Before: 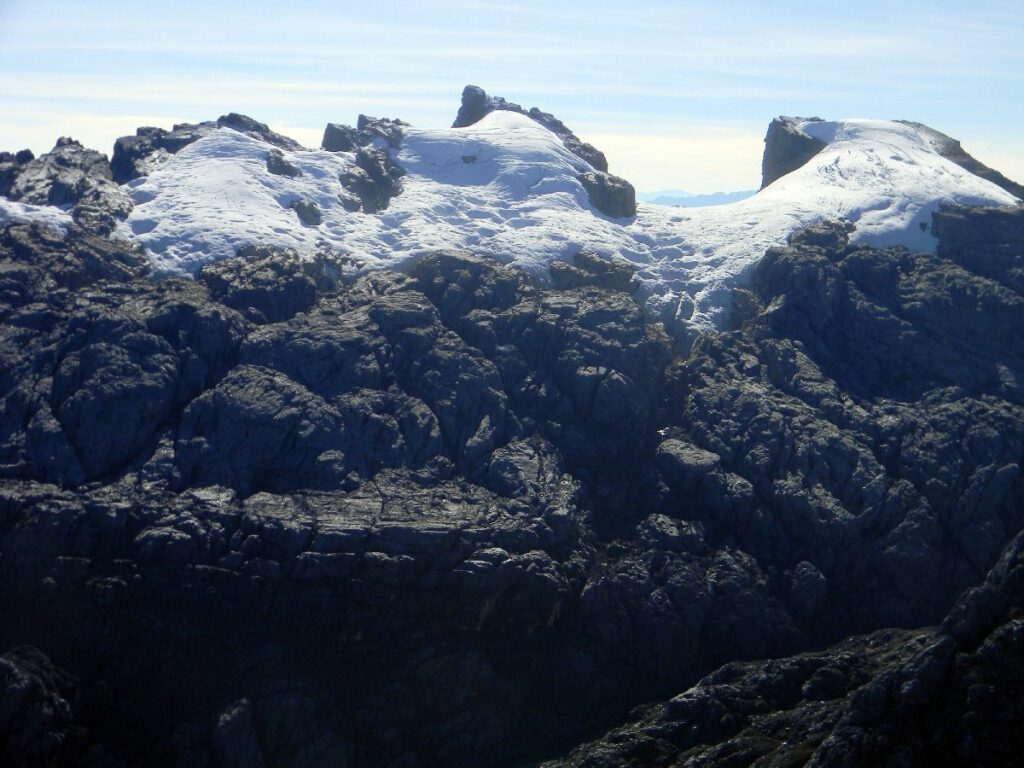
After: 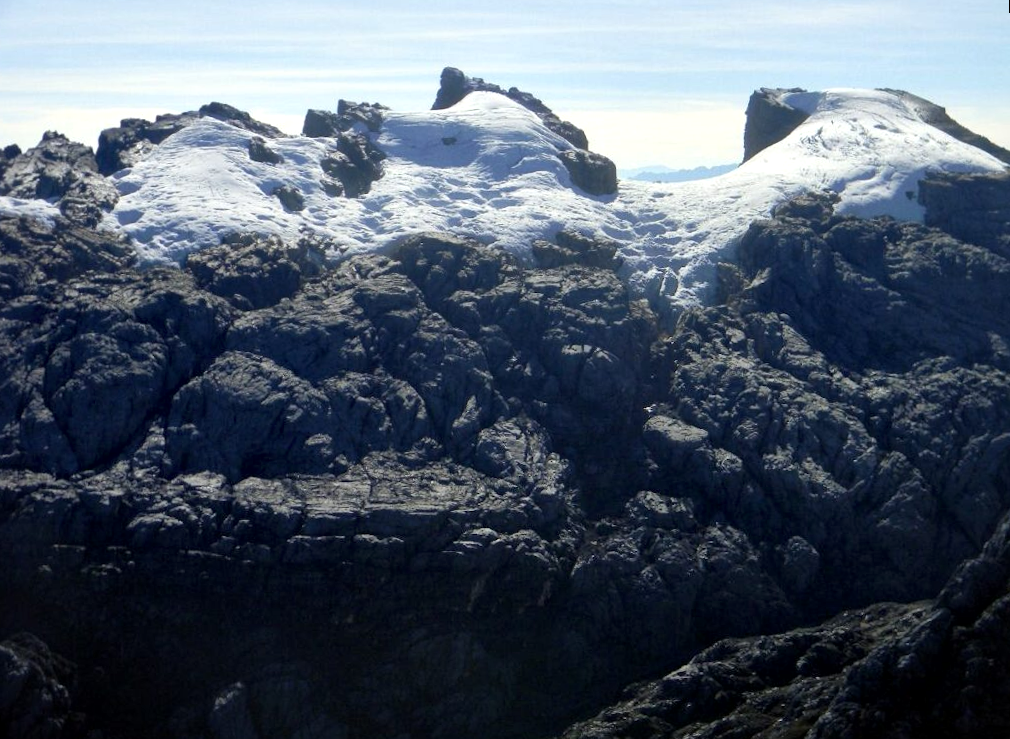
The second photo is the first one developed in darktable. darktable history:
rotate and perspective: rotation -1.32°, lens shift (horizontal) -0.031, crop left 0.015, crop right 0.985, crop top 0.047, crop bottom 0.982
local contrast: mode bilateral grid, contrast 25, coarseness 47, detail 151%, midtone range 0.2
